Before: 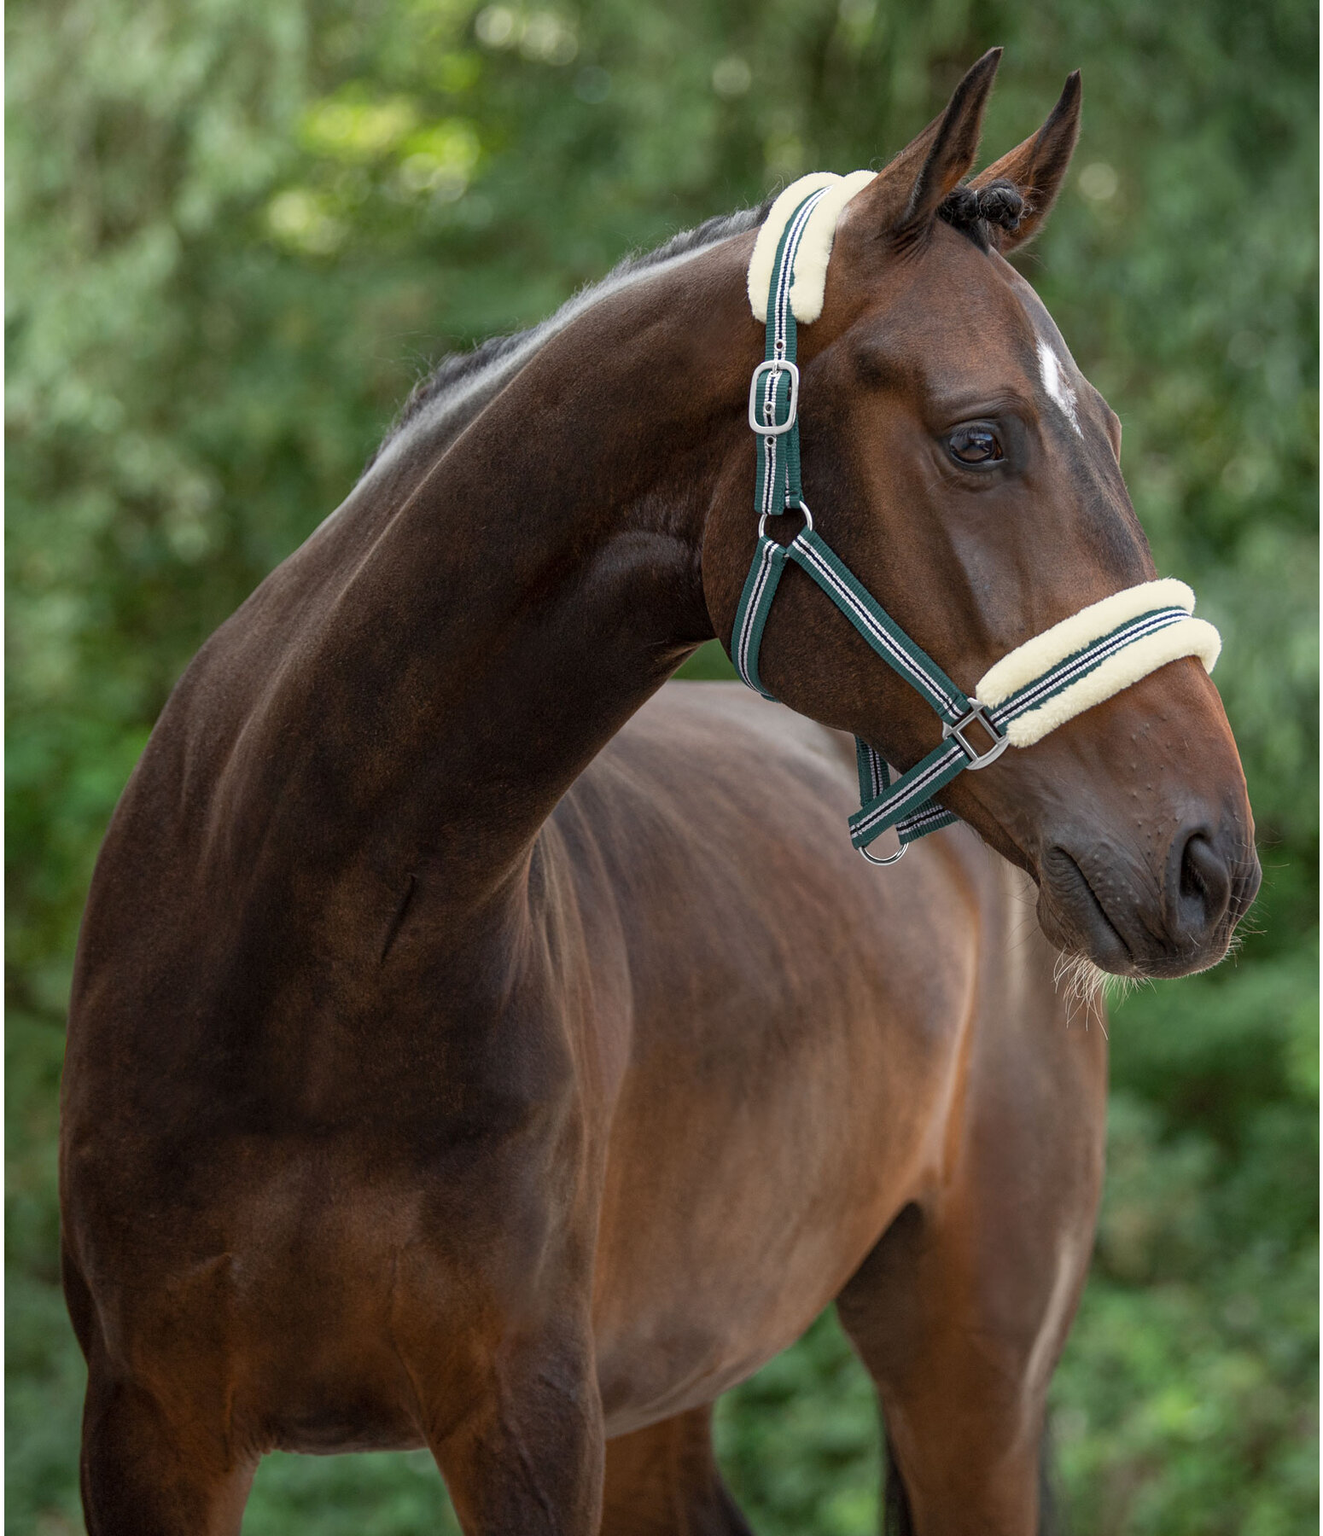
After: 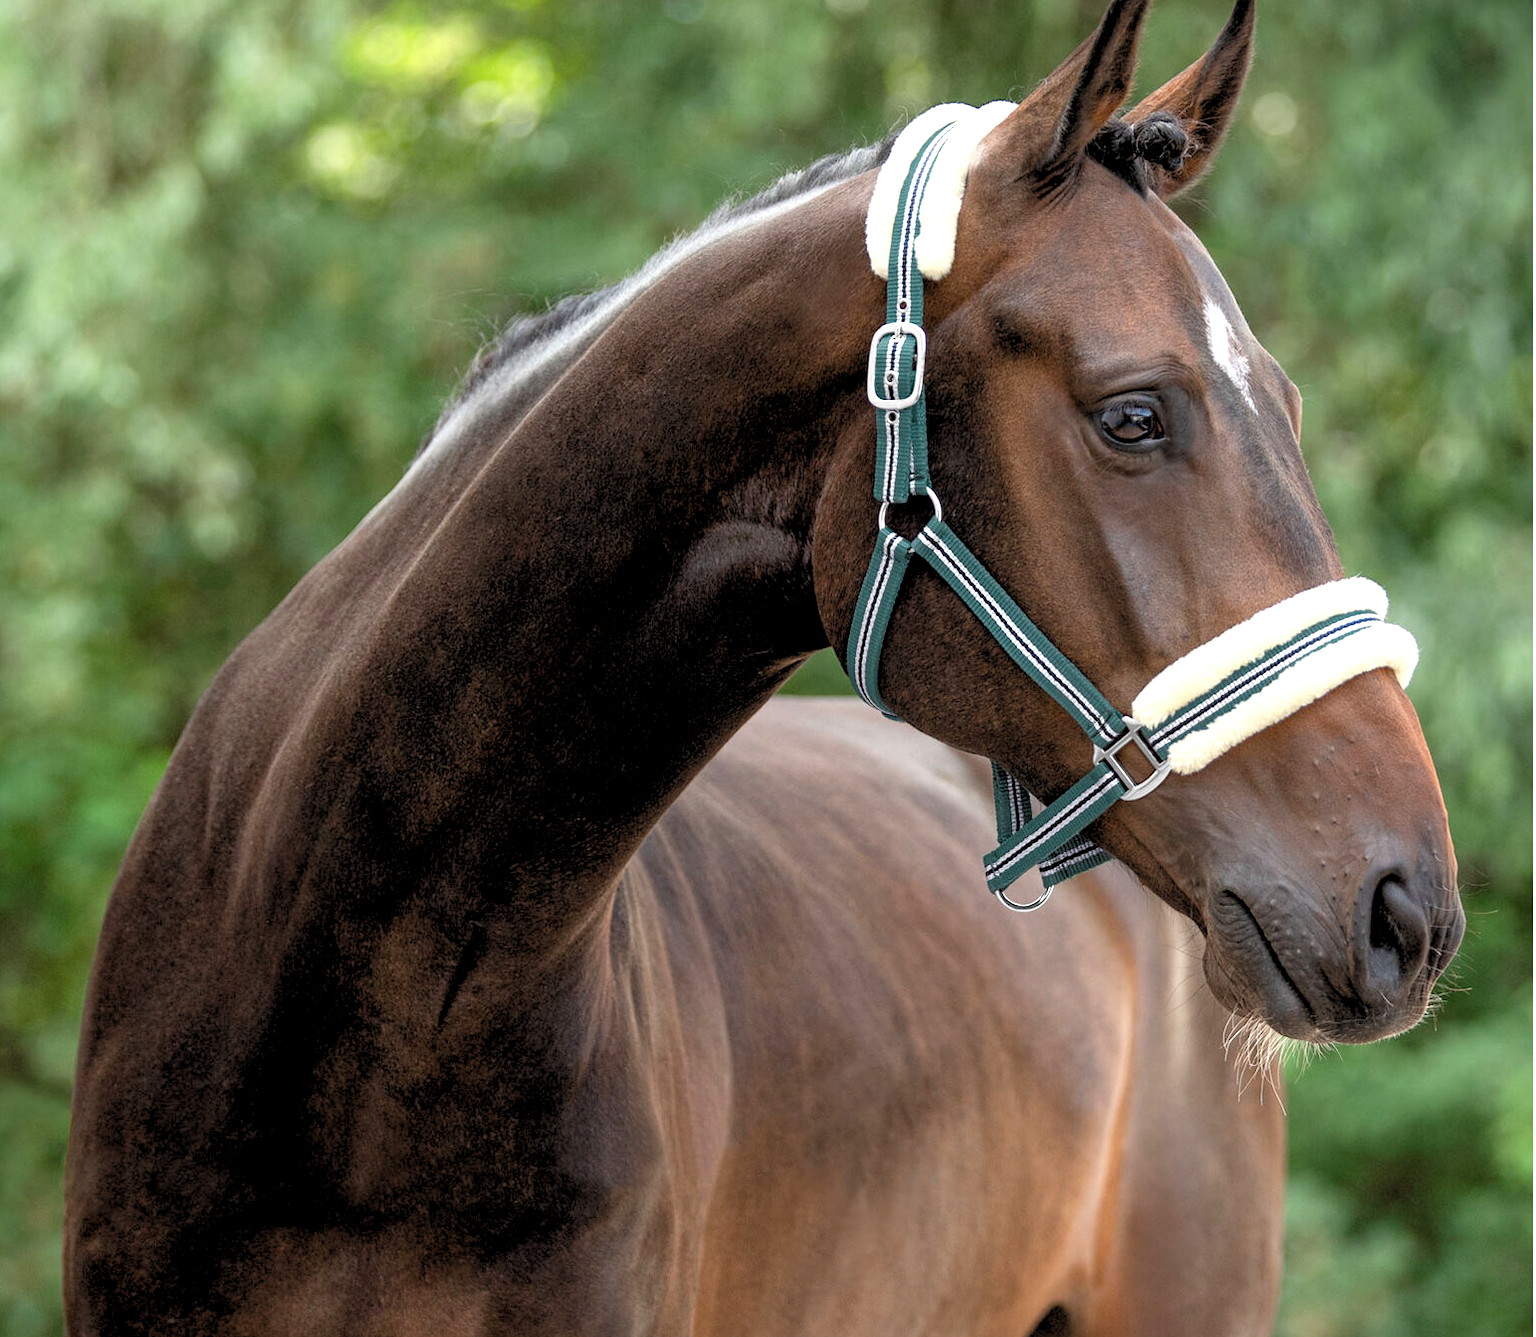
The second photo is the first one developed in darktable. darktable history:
rgb levels: levels [[0.013, 0.434, 0.89], [0, 0.5, 1], [0, 0.5, 1]]
crop: left 0.387%, top 5.469%, bottom 19.809%
exposure: black level correction 0, exposure 0.5 EV, compensate exposure bias true, compensate highlight preservation false
color correction: highlights a* 0.003, highlights b* -0.283
